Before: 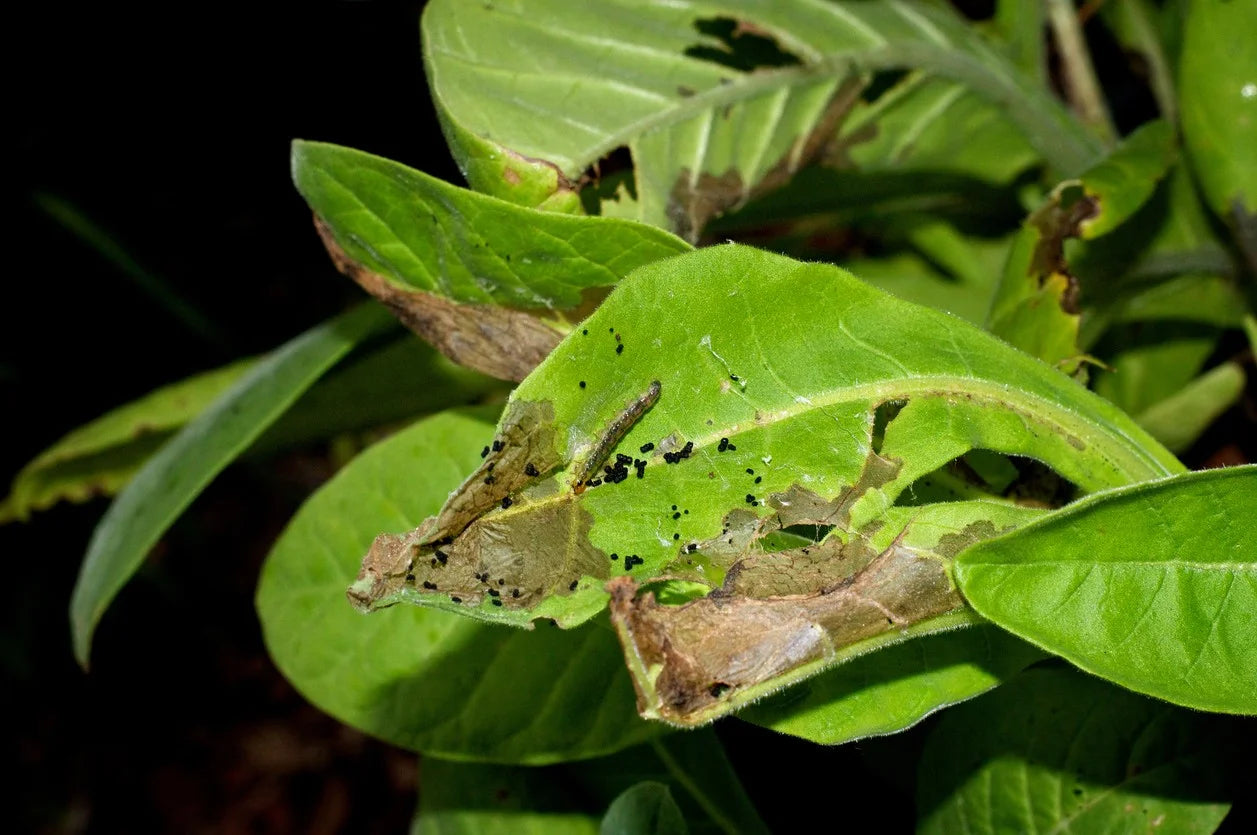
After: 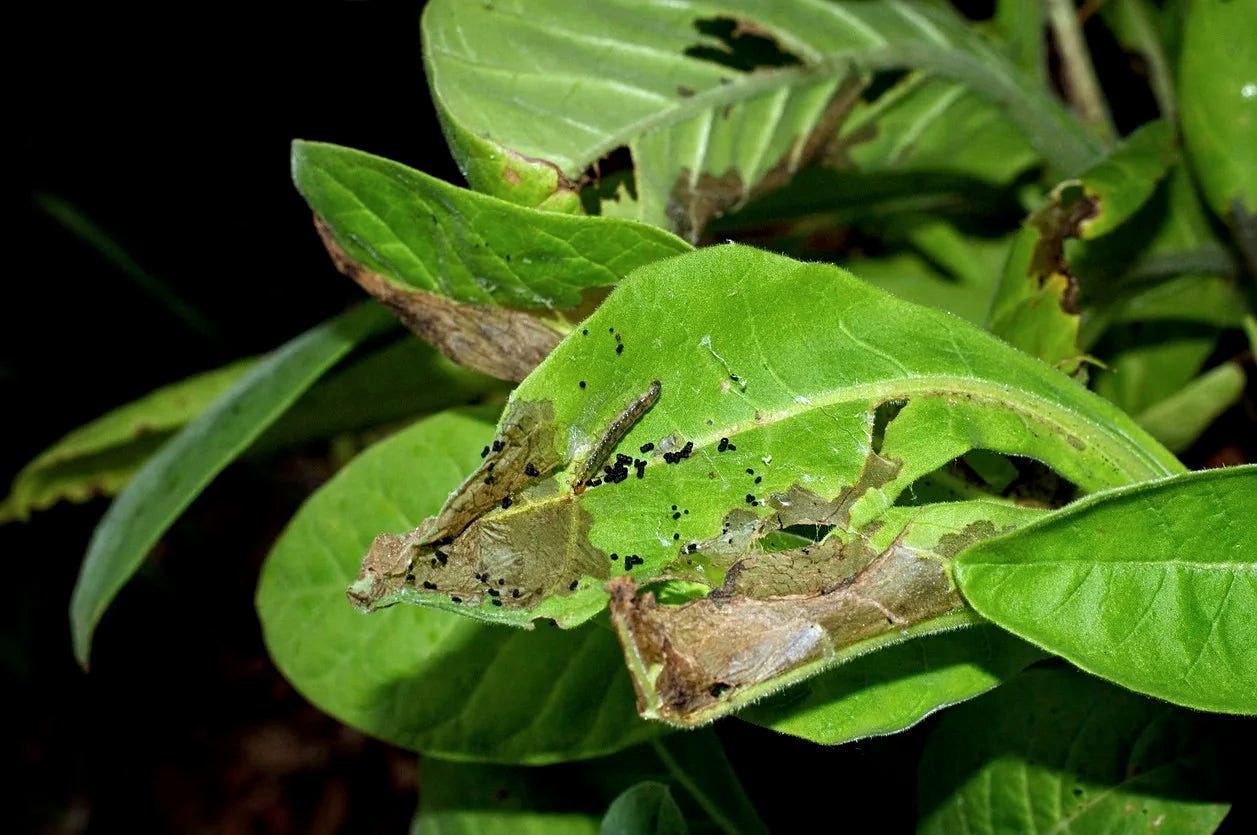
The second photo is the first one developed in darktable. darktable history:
local contrast: highlights 102%, shadows 100%, detail 120%, midtone range 0.2
color calibration: illuminant as shot in camera, x 0.359, y 0.363, temperature 4550.49 K
sharpen: amount 0.213
